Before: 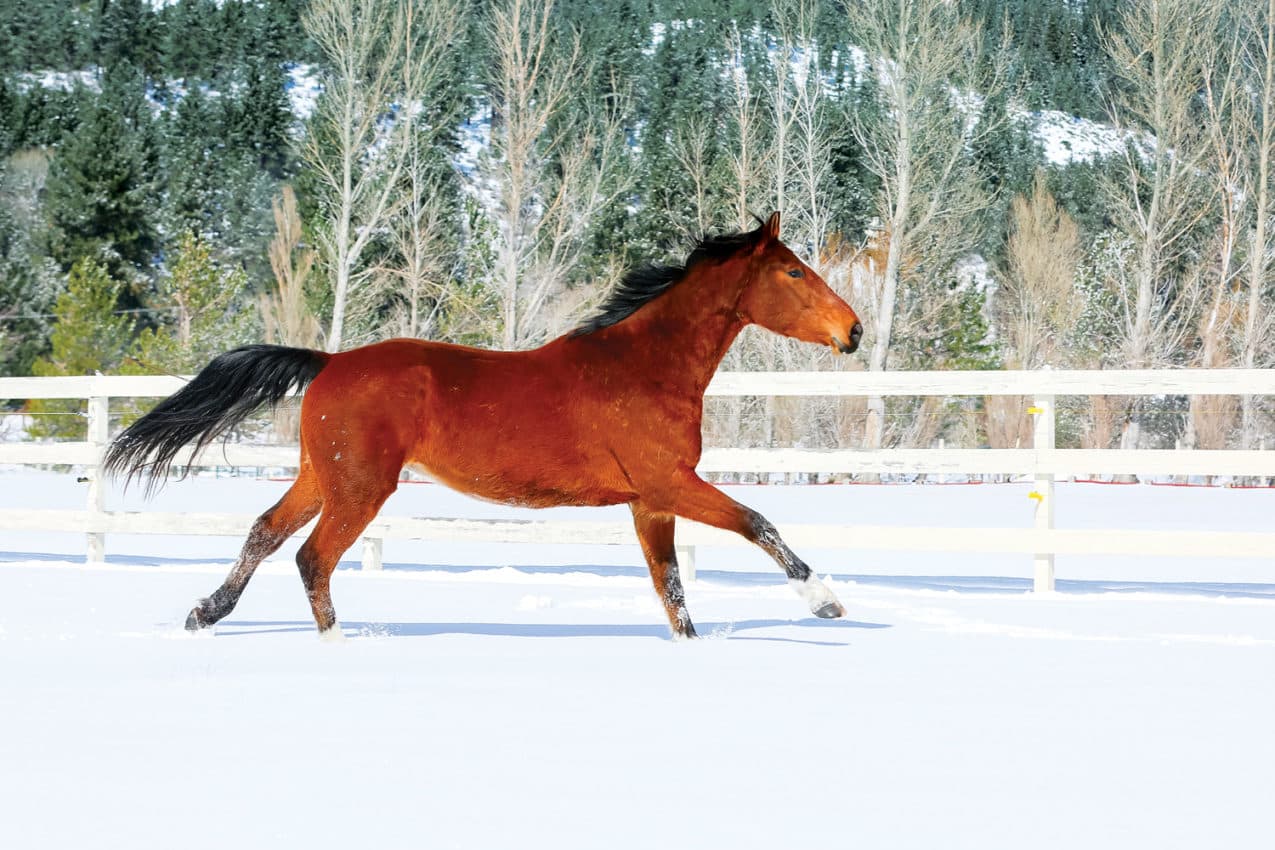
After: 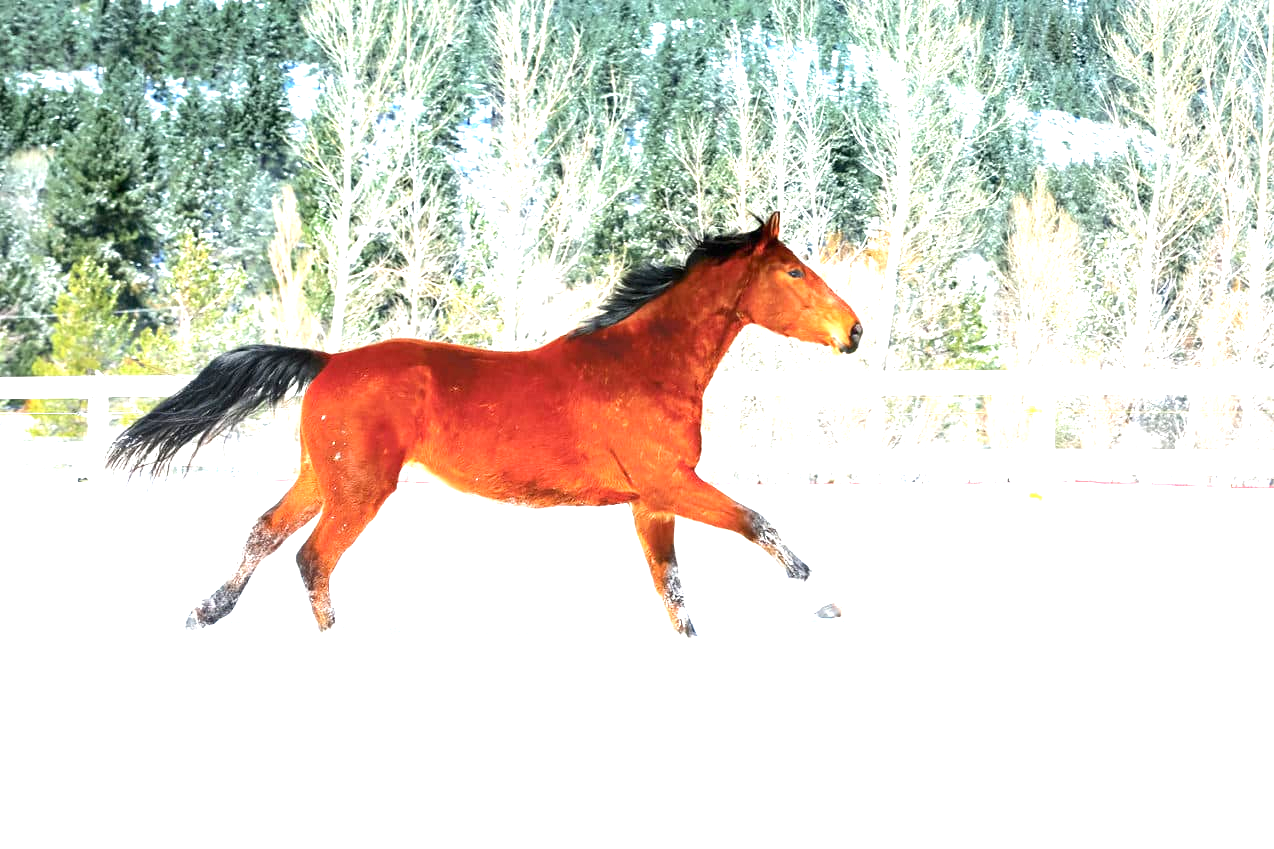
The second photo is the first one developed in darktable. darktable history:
exposure: black level correction 0, exposure 2.138 EV, compensate exposure bias true, compensate highlight preservation false
